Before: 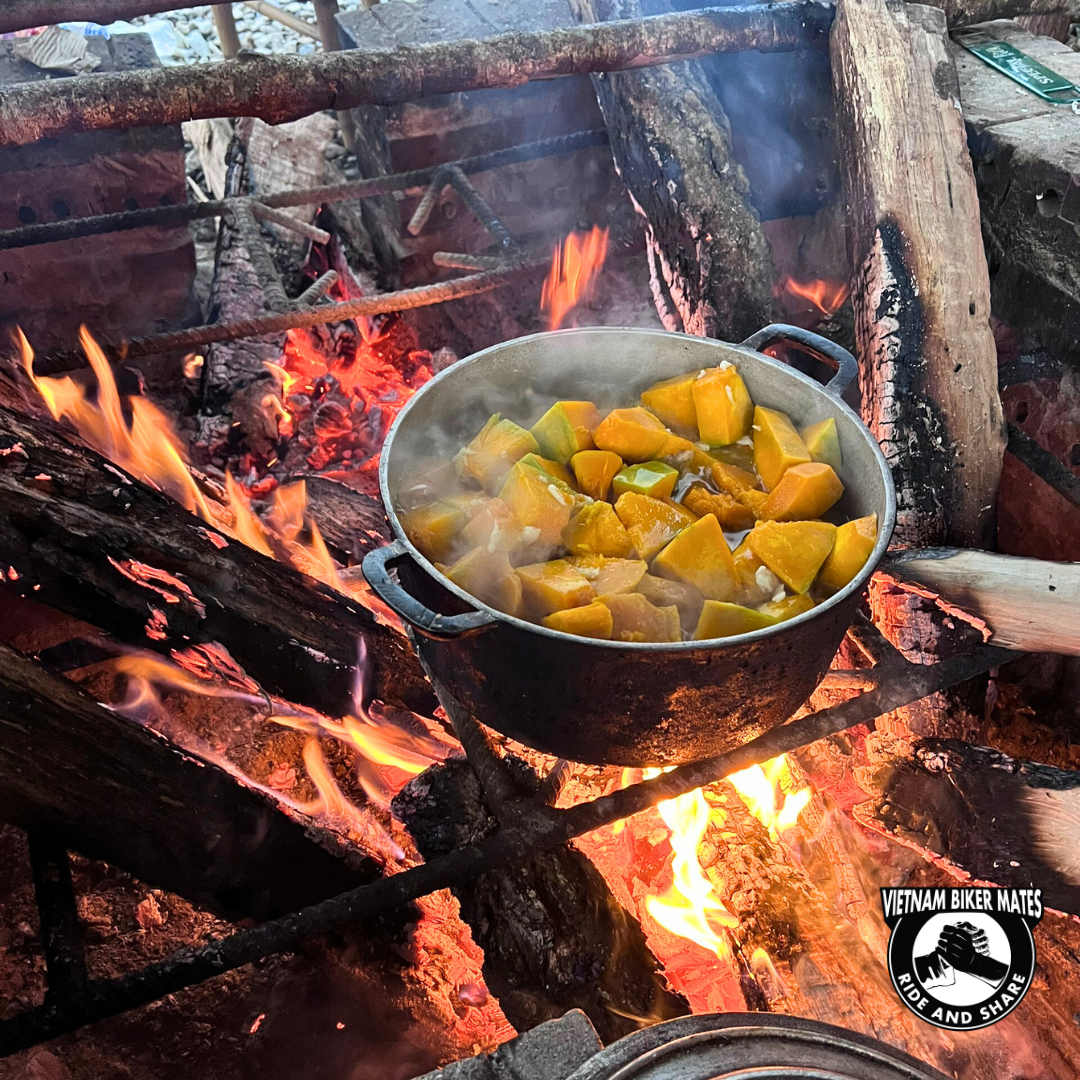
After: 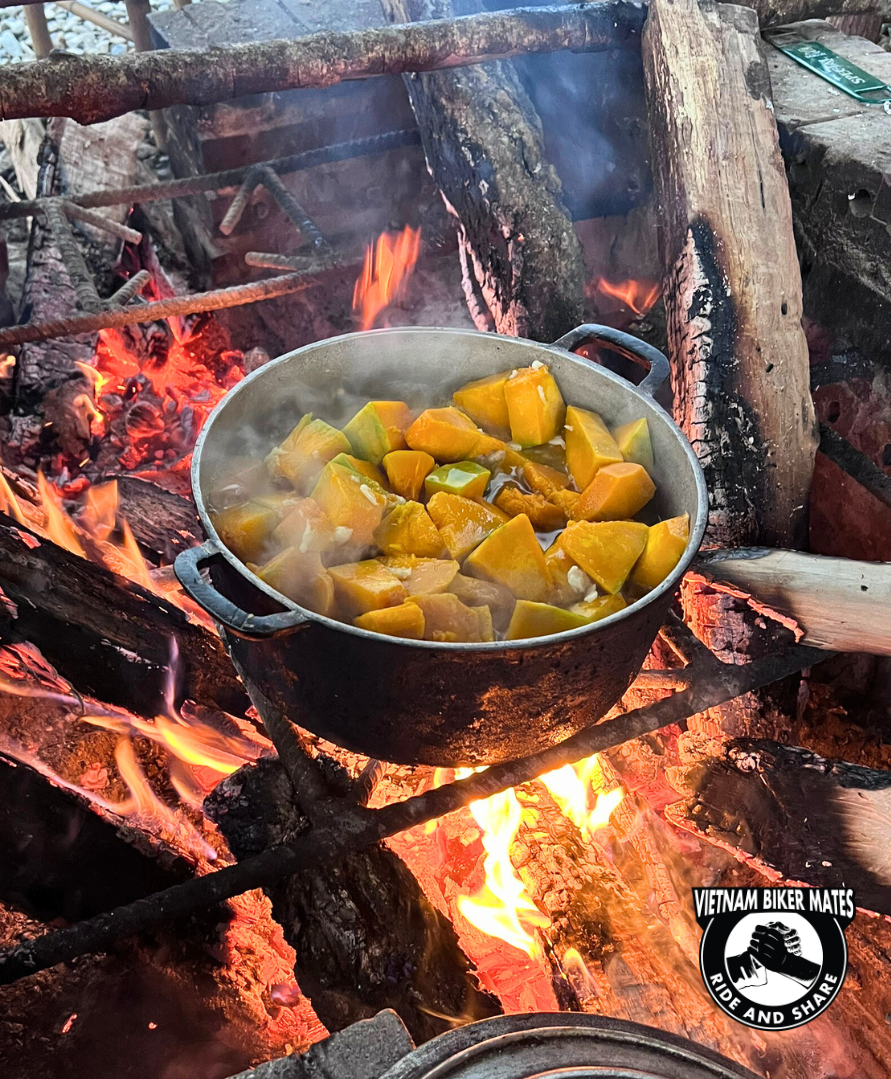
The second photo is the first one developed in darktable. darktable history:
crop: left 17.472%, bottom 0.018%
